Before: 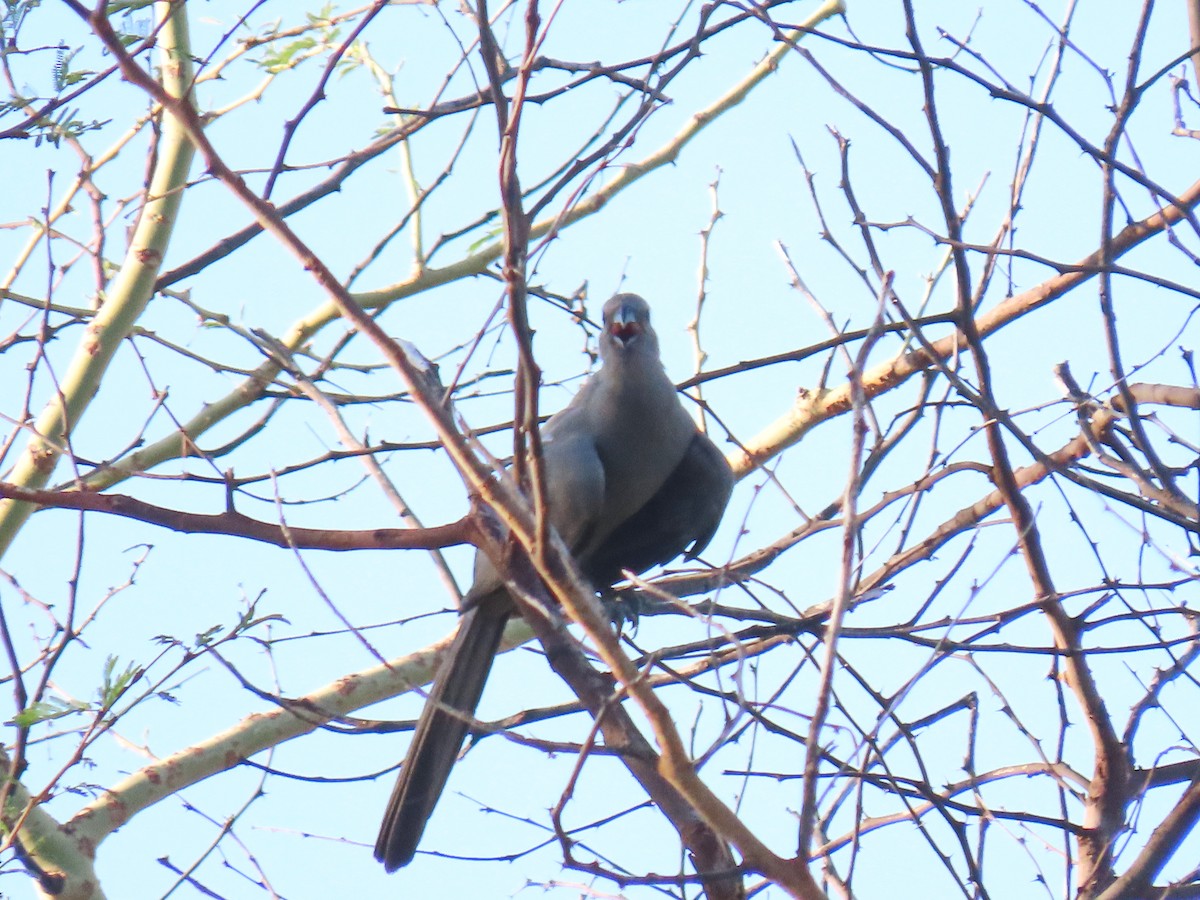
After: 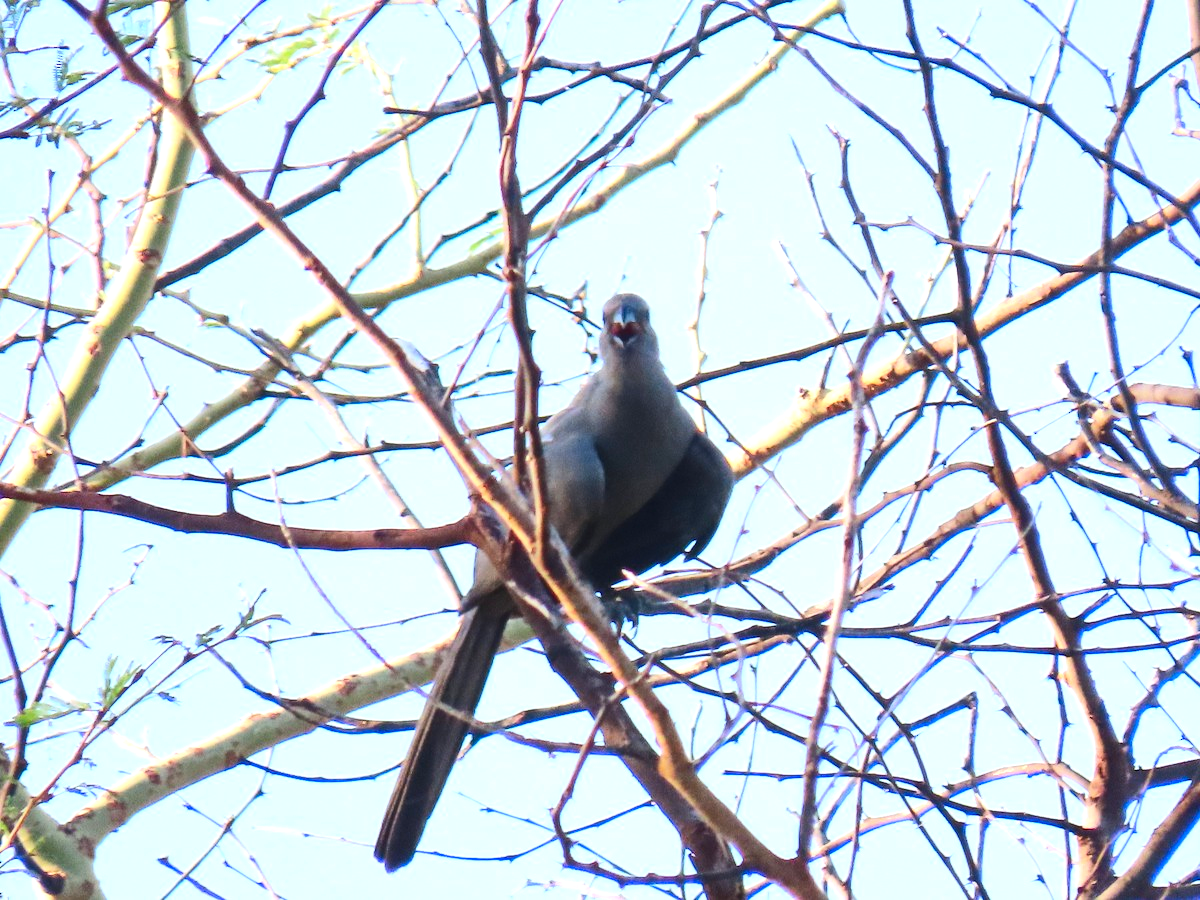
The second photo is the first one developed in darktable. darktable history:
tone equalizer: -8 EV -0.385 EV, -7 EV -0.386 EV, -6 EV -0.32 EV, -5 EV -0.238 EV, -3 EV 0.222 EV, -2 EV 0.338 EV, -1 EV 0.384 EV, +0 EV 0.399 EV, edges refinement/feathering 500, mask exposure compensation -1.57 EV, preserve details no
contrast brightness saturation: contrast 0.162, saturation 0.312
